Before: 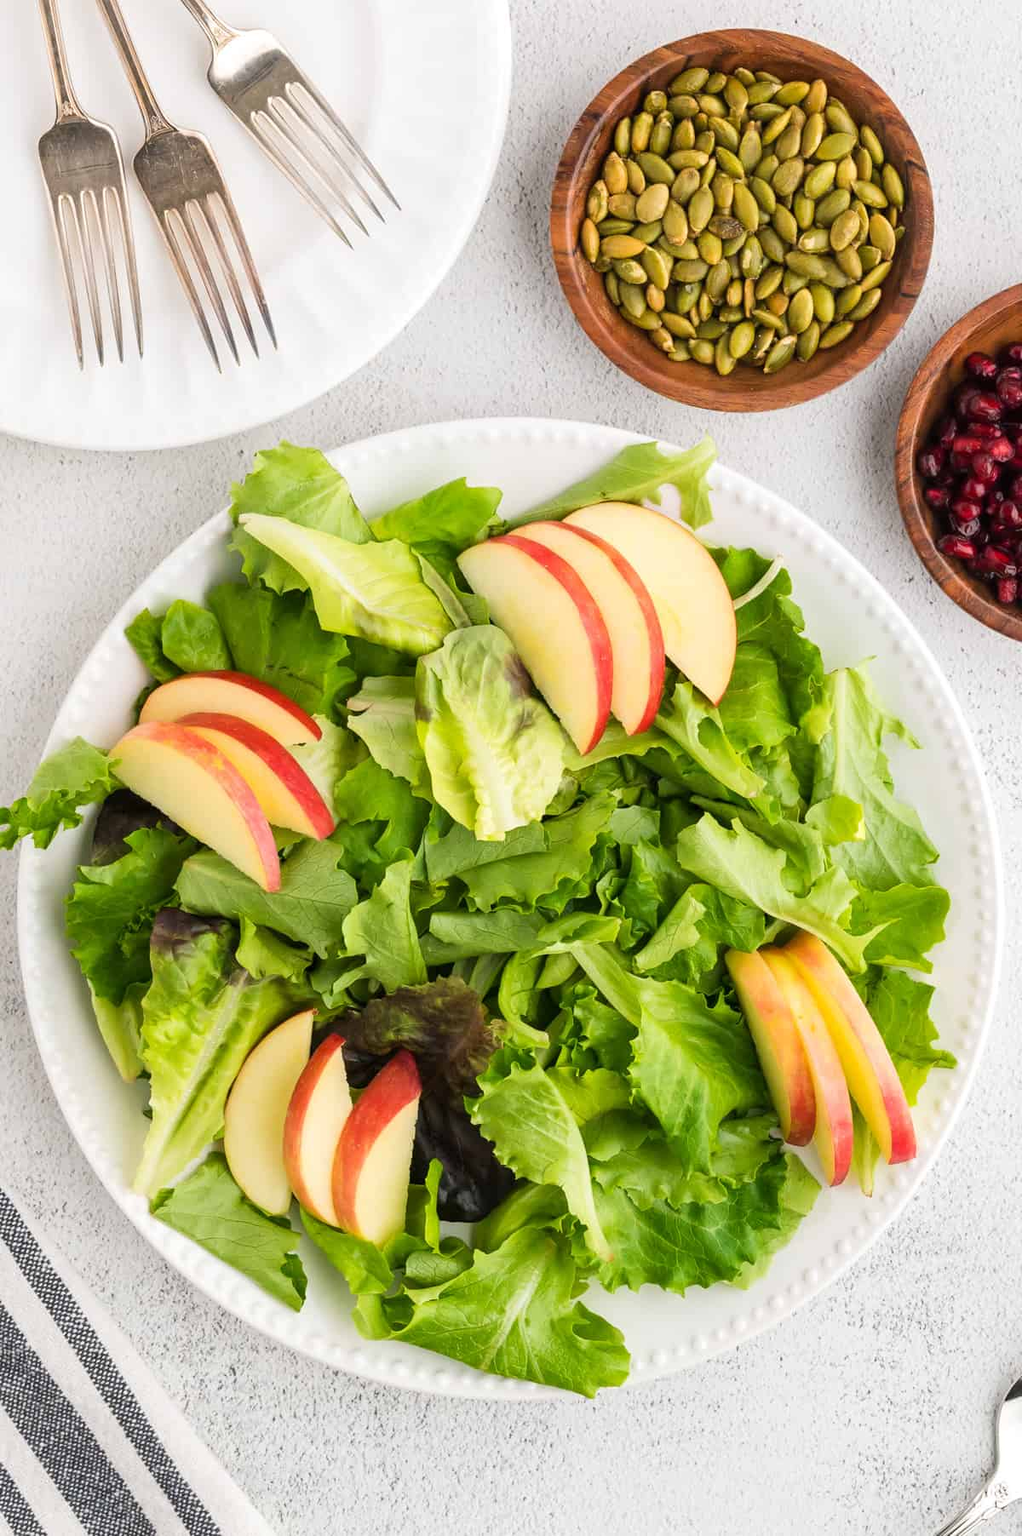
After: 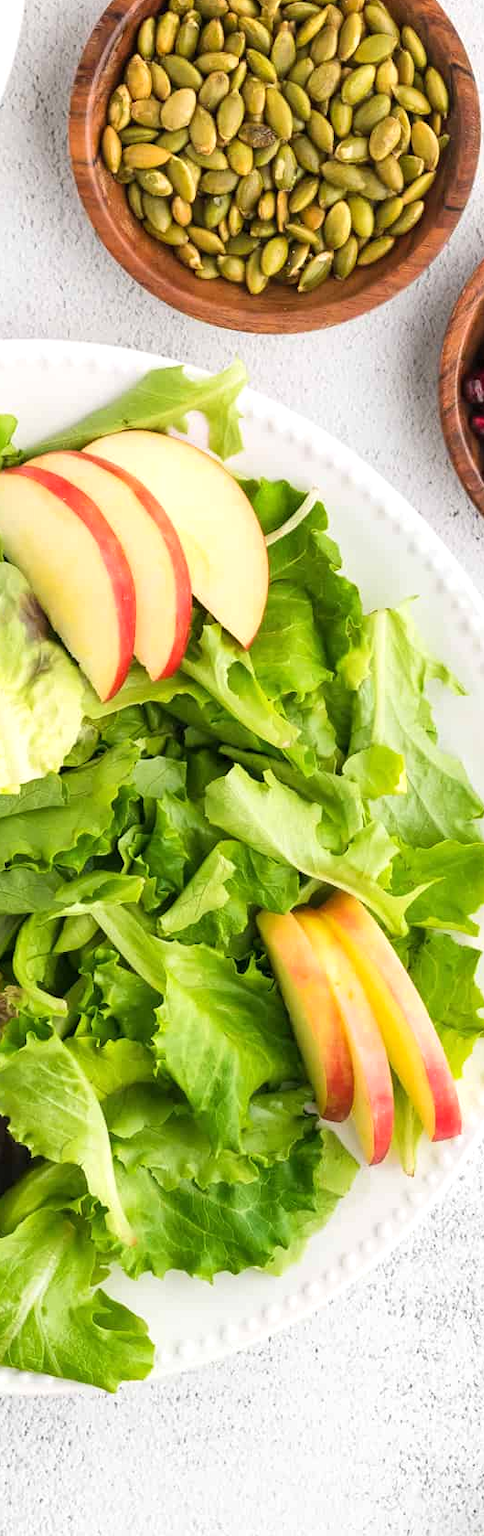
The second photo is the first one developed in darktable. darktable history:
crop: left 47.628%, top 6.643%, right 7.874%
exposure: exposure 0.2 EV, compensate highlight preservation false
